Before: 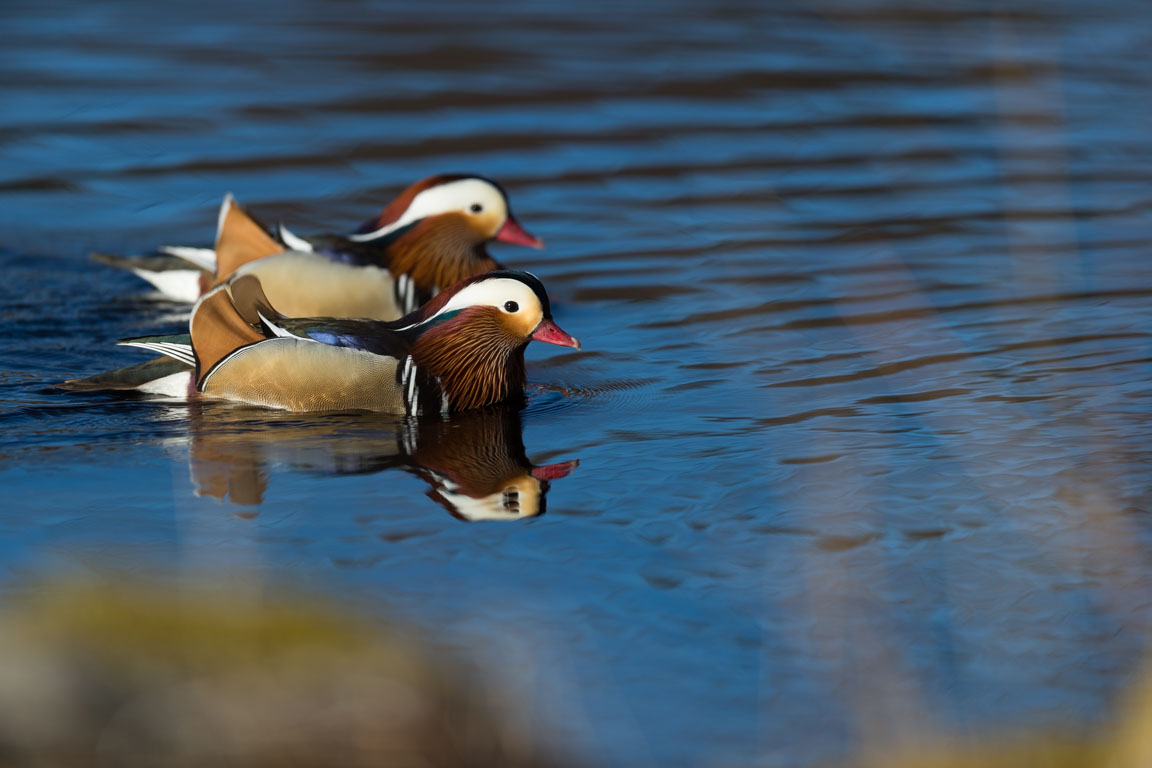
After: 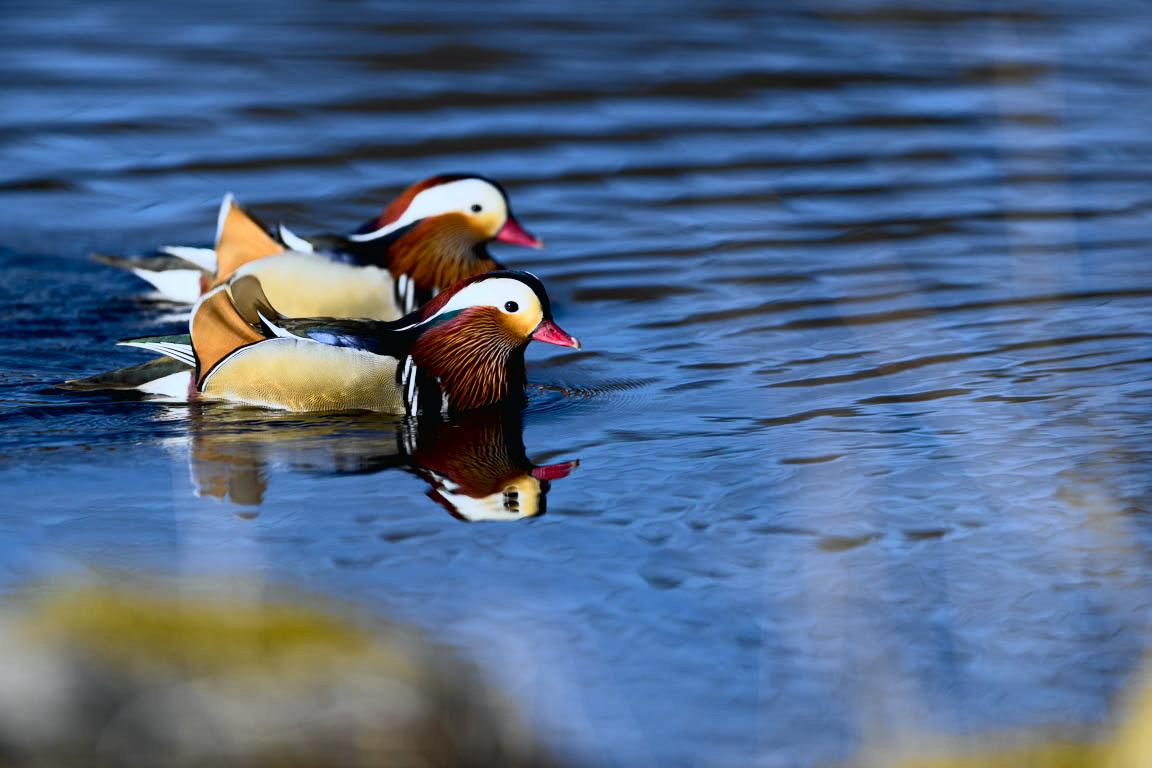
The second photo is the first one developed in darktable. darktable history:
exposure: black level correction 0.007, exposure 0.093 EV, compensate highlight preservation false
tone curve: curves: ch0 [(0, 0.015) (0.037, 0.022) (0.131, 0.116) (0.316, 0.345) (0.49, 0.615) (0.677, 0.82) (0.813, 0.891) (1, 0.955)]; ch1 [(0, 0) (0.366, 0.367) (0.475, 0.462) (0.494, 0.496) (0.504, 0.497) (0.554, 0.571) (0.618, 0.668) (1, 1)]; ch2 [(0, 0) (0.333, 0.346) (0.375, 0.375) (0.435, 0.424) (0.476, 0.492) (0.502, 0.499) (0.525, 0.522) (0.558, 0.575) (0.614, 0.656) (1, 1)], color space Lab, independent channels, preserve colors none
white balance: red 0.948, green 1.02, blue 1.176
